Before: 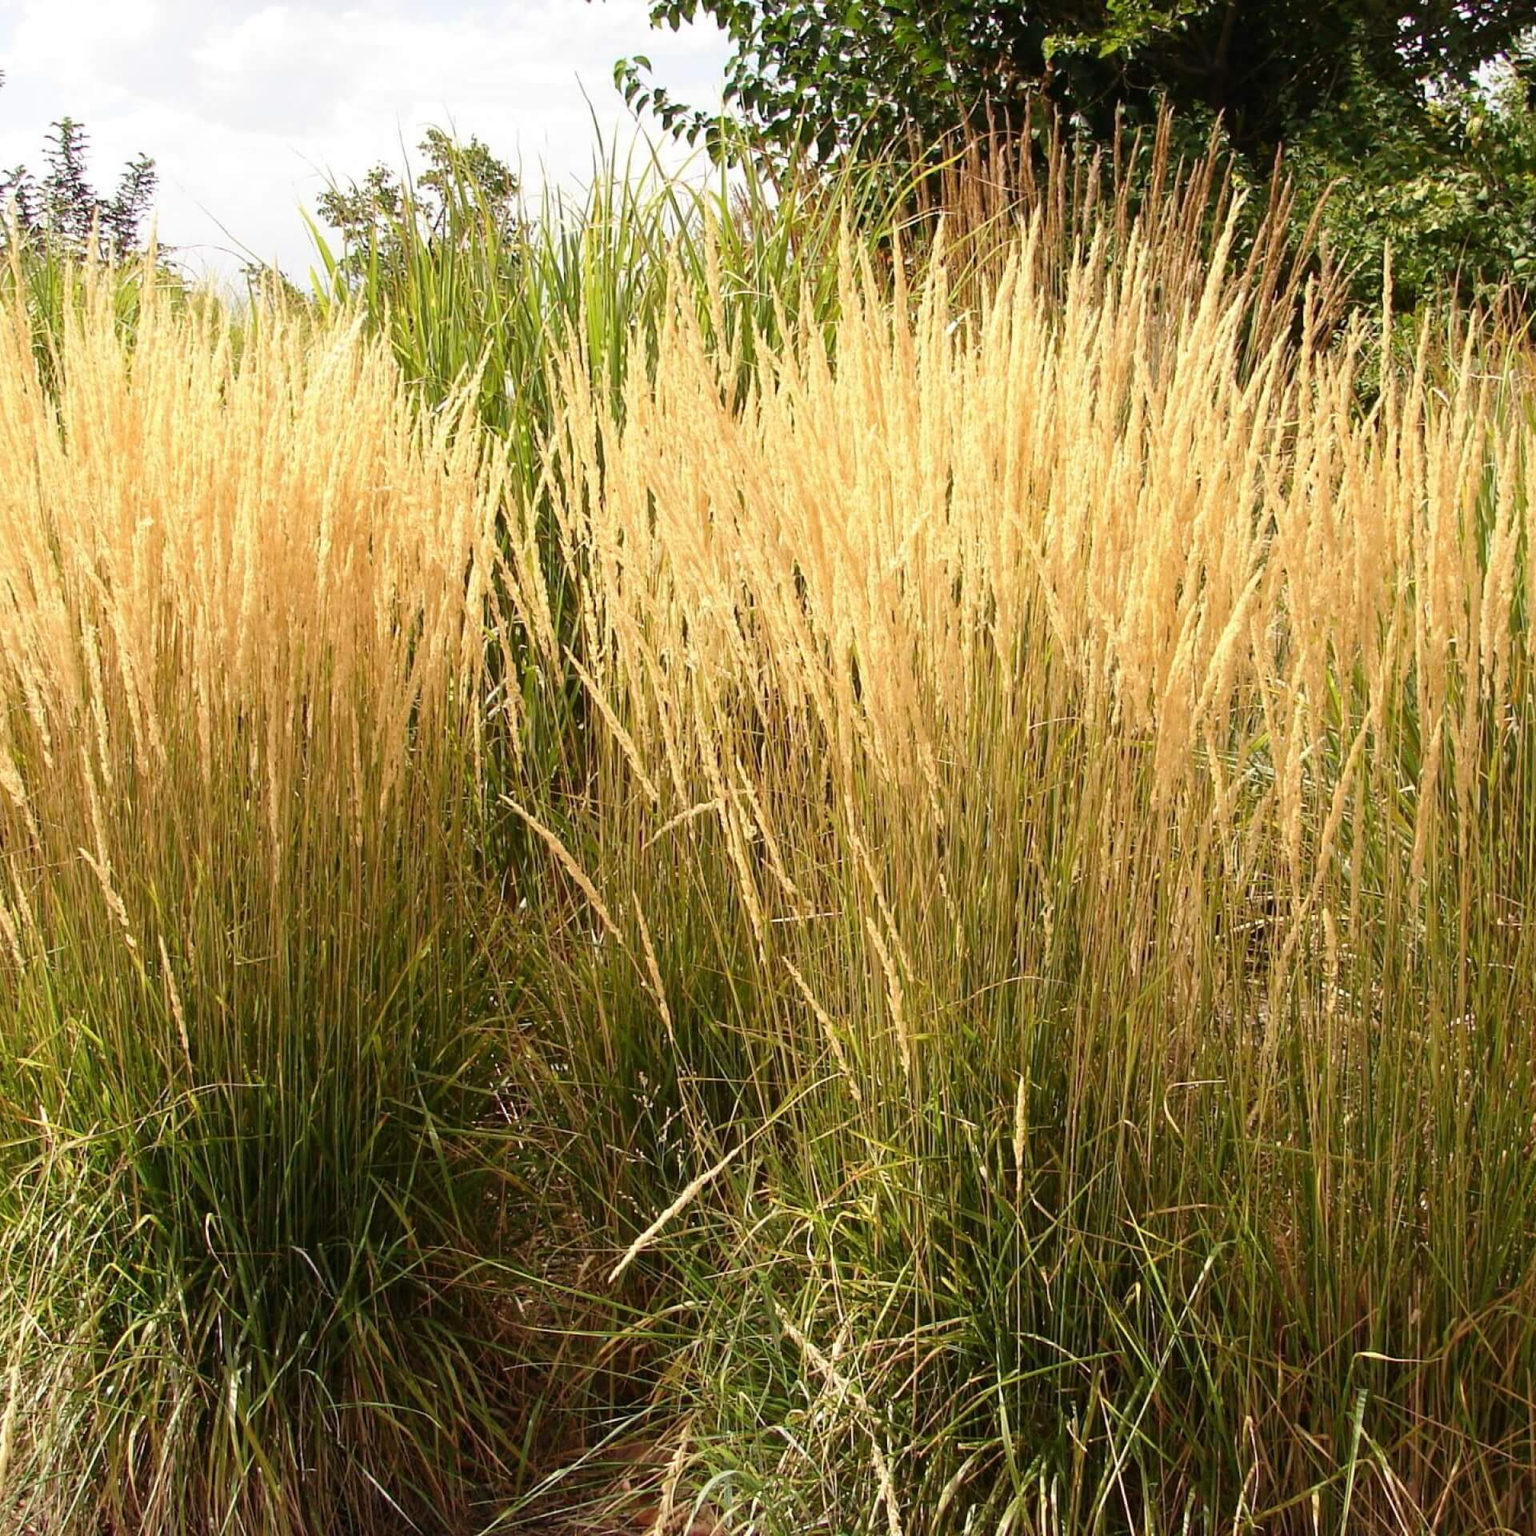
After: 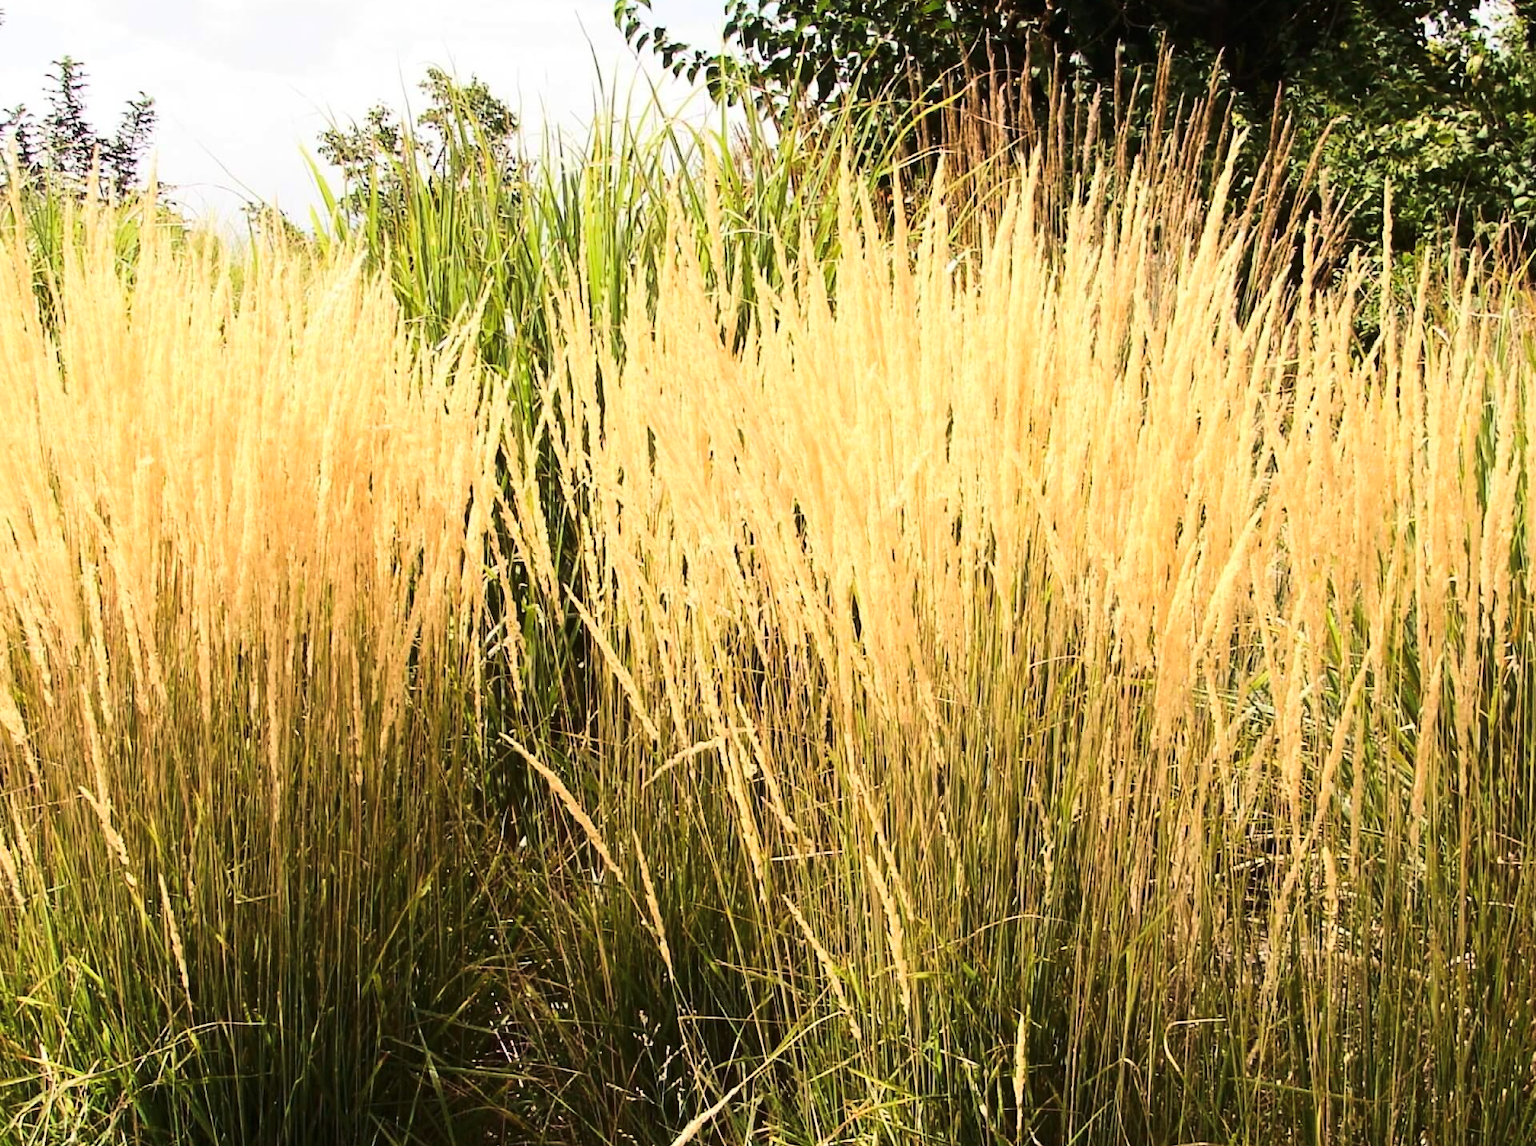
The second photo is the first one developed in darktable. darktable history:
crop: top 4.023%, bottom 21.326%
tone equalizer: edges refinement/feathering 500, mask exposure compensation -1.57 EV, preserve details no
tone curve: curves: ch0 [(0, 0) (0.288, 0.201) (0.683, 0.793) (1, 1)], color space Lab, linked channels, preserve colors none
